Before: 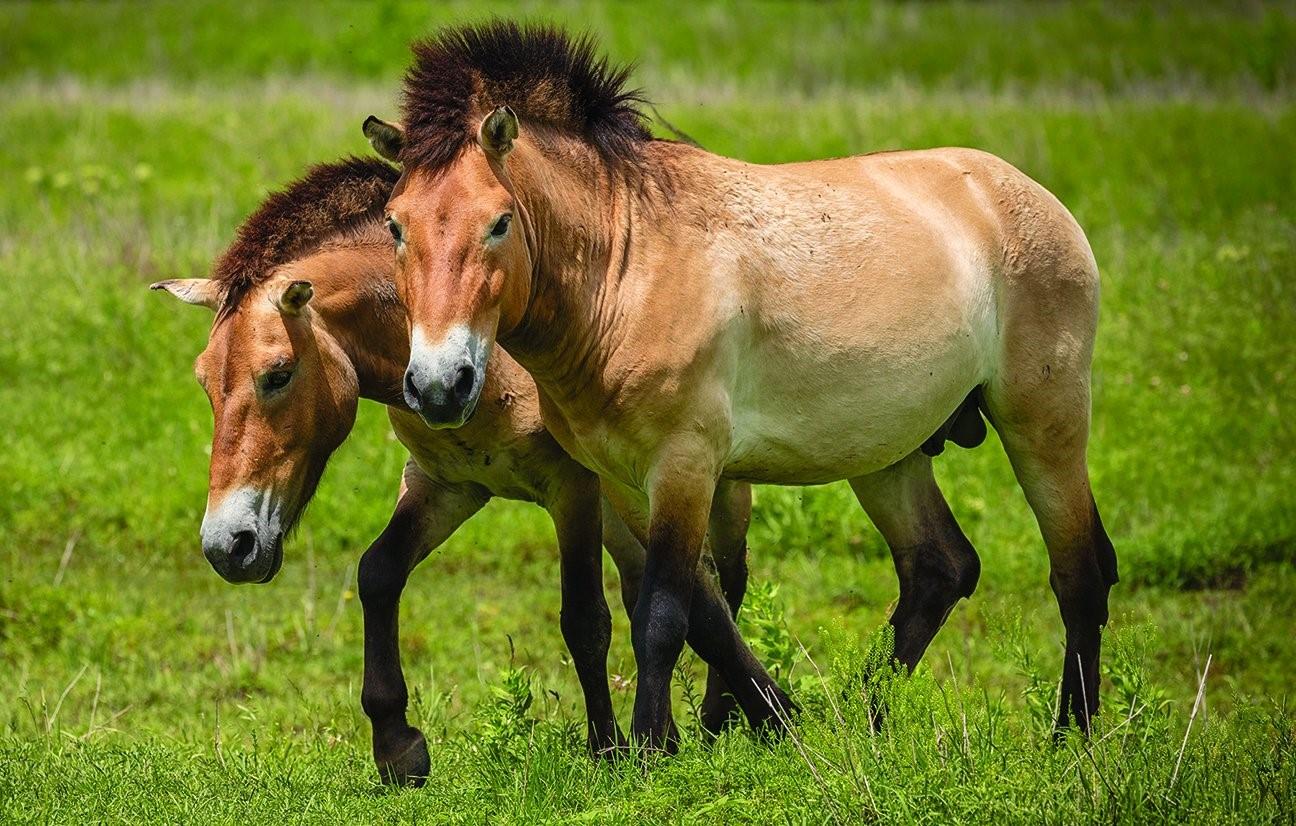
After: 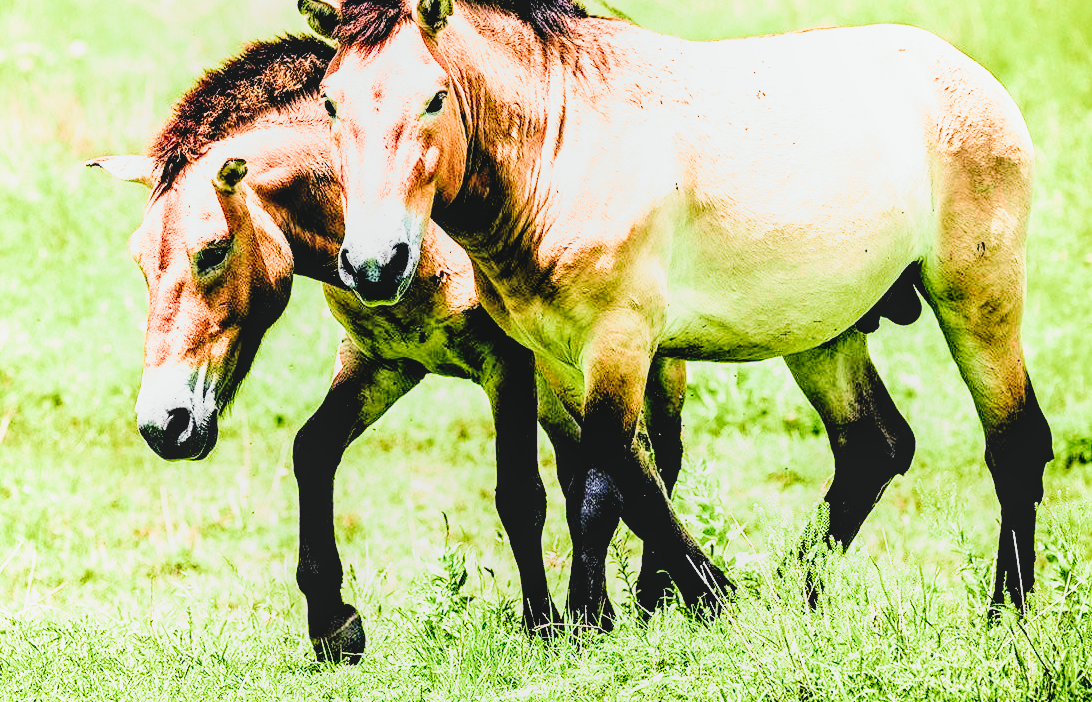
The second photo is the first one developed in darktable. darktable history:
crop and rotate: left 5.026%, top 14.932%, right 10.665%
color balance rgb: shadows lift › luminance -41.005%, shadows lift › chroma 13.82%, shadows lift › hue 260.38°, highlights gain › chroma 1.439%, highlights gain › hue 309.43°, global offset › luminance 0.259%, global offset › hue 170.01°, perceptual saturation grading › global saturation 0.453%, saturation formula JzAzBz (2021)
local contrast: detail 110%
filmic rgb: black relative exposure -3.88 EV, white relative exposure 3.48 EV, hardness 2.61, contrast 1.102, color science v4 (2020), contrast in shadows soft, contrast in highlights soft
exposure: black level correction 0.015, exposure 1.788 EV, compensate highlight preservation false
tone curve: curves: ch0 [(0, 0) (0.131, 0.094) (0.326, 0.386) (0.481, 0.623) (0.593, 0.764) (0.812, 0.933) (1, 0.974)]; ch1 [(0, 0) (0.366, 0.367) (0.475, 0.453) (0.494, 0.493) (0.504, 0.497) (0.553, 0.584) (1, 1)]; ch2 [(0, 0) (0.333, 0.346) (0.375, 0.375) (0.424, 0.43) (0.476, 0.492) (0.502, 0.503) (0.533, 0.556) (0.566, 0.599) (0.614, 0.653) (1, 1)], color space Lab, independent channels, preserve colors none
